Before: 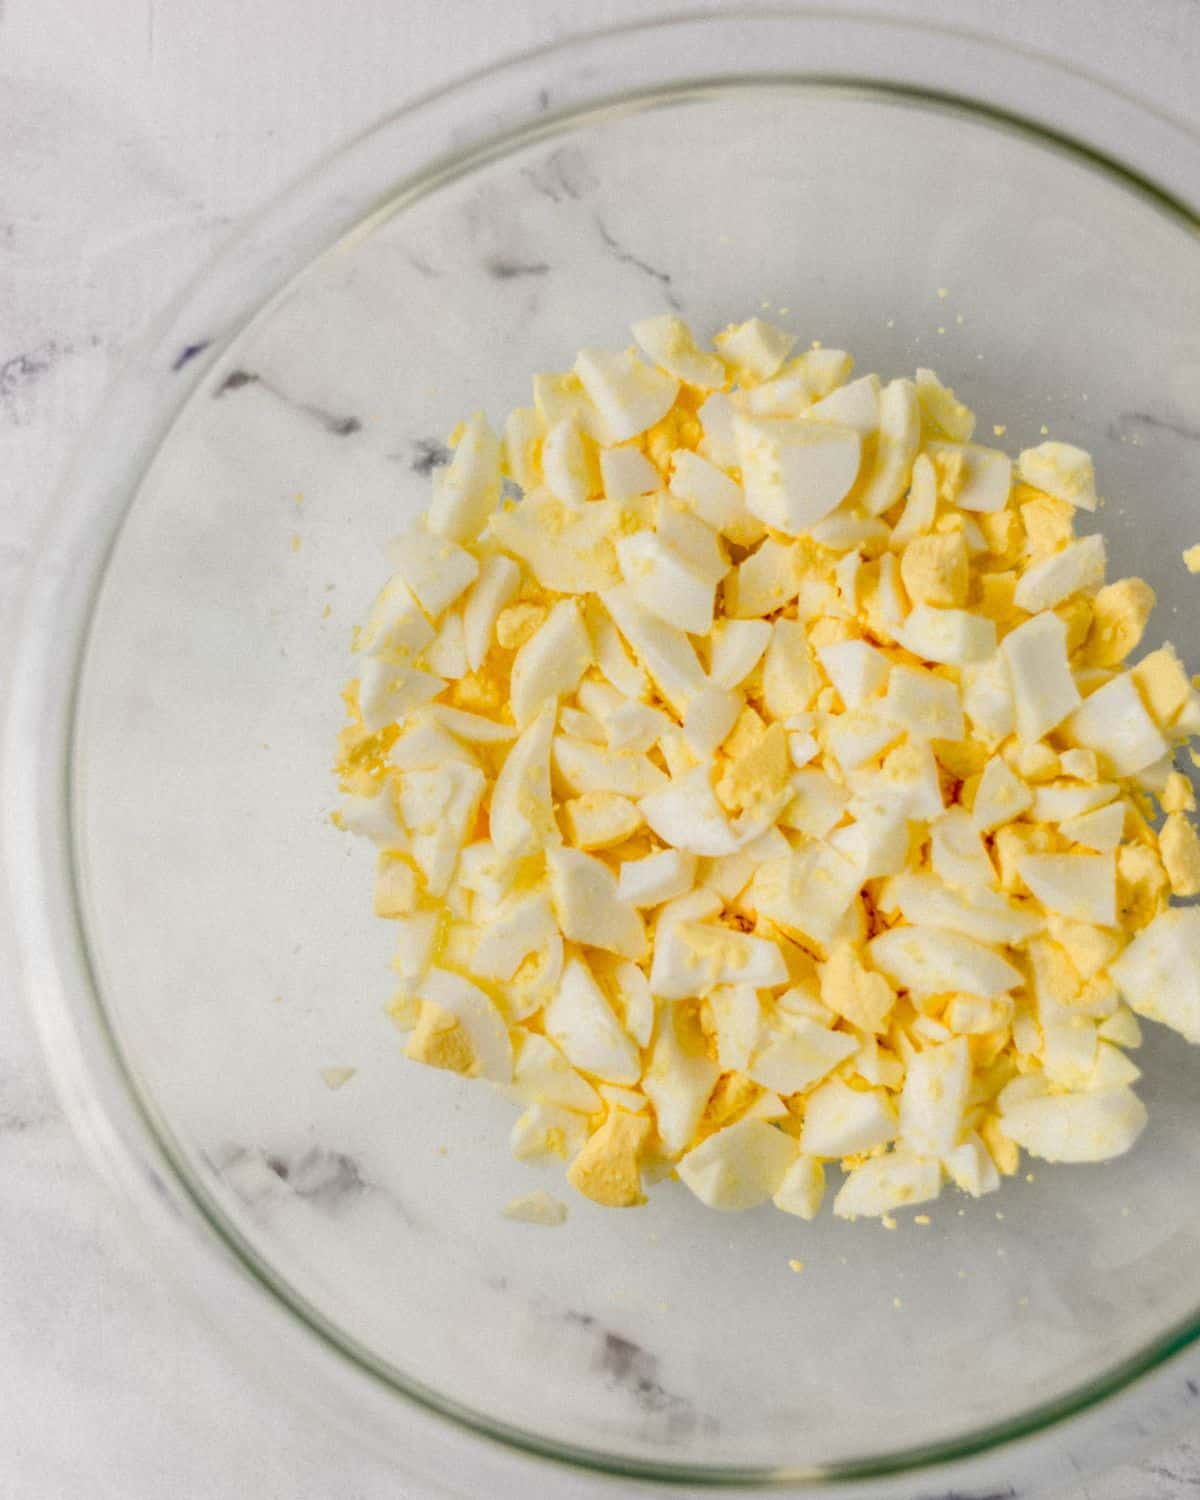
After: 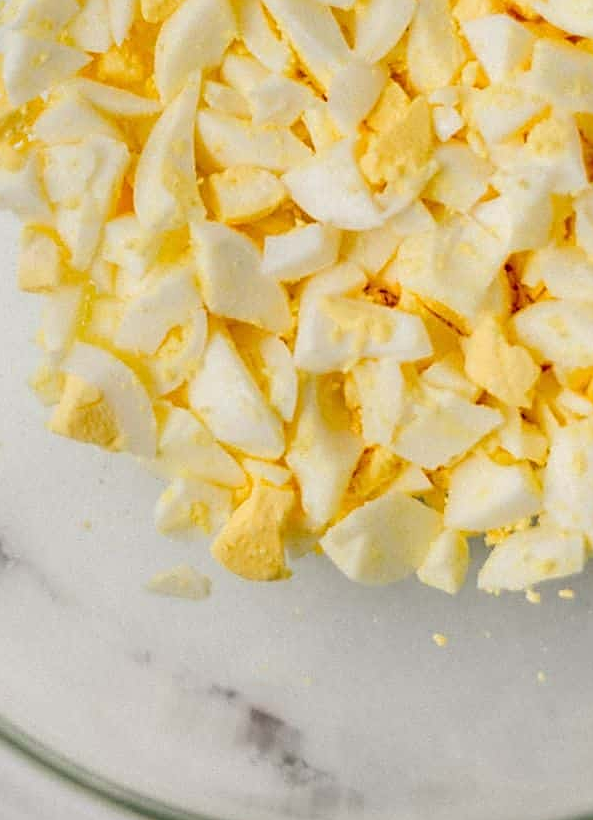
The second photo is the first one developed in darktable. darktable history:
sharpen: on, module defaults
crop: left 29.672%, top 41.786%, right 20.851%, bottom 3.487%
